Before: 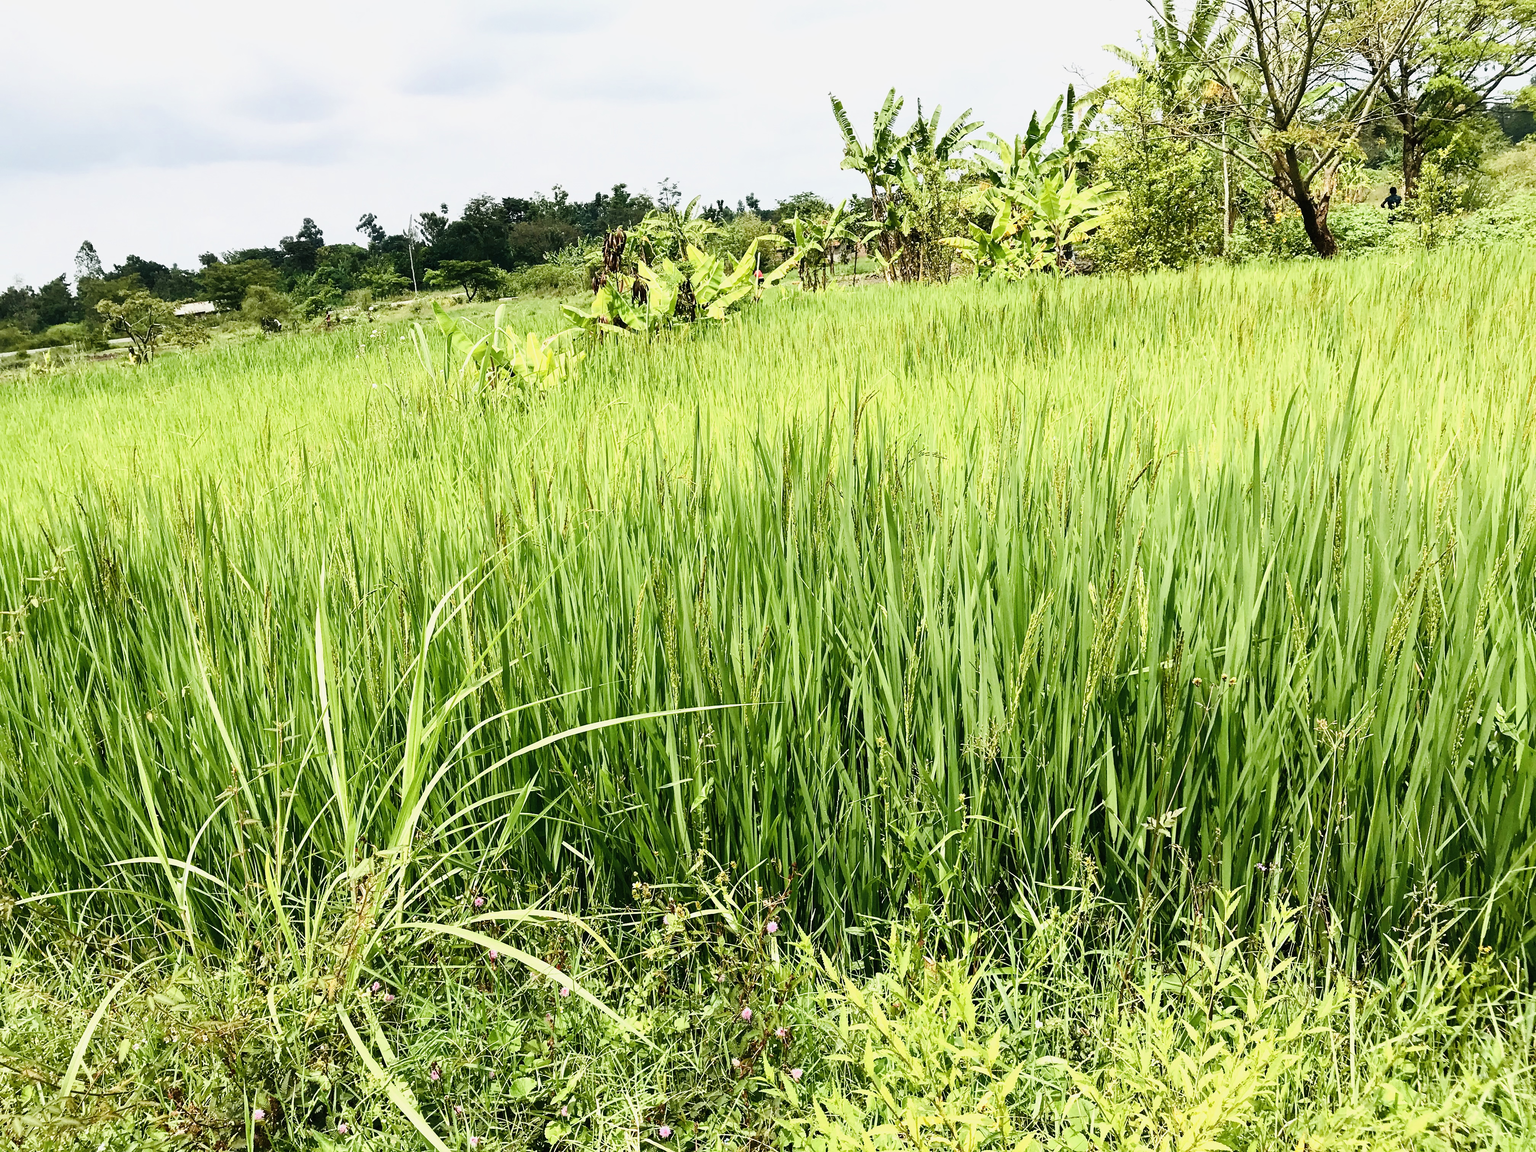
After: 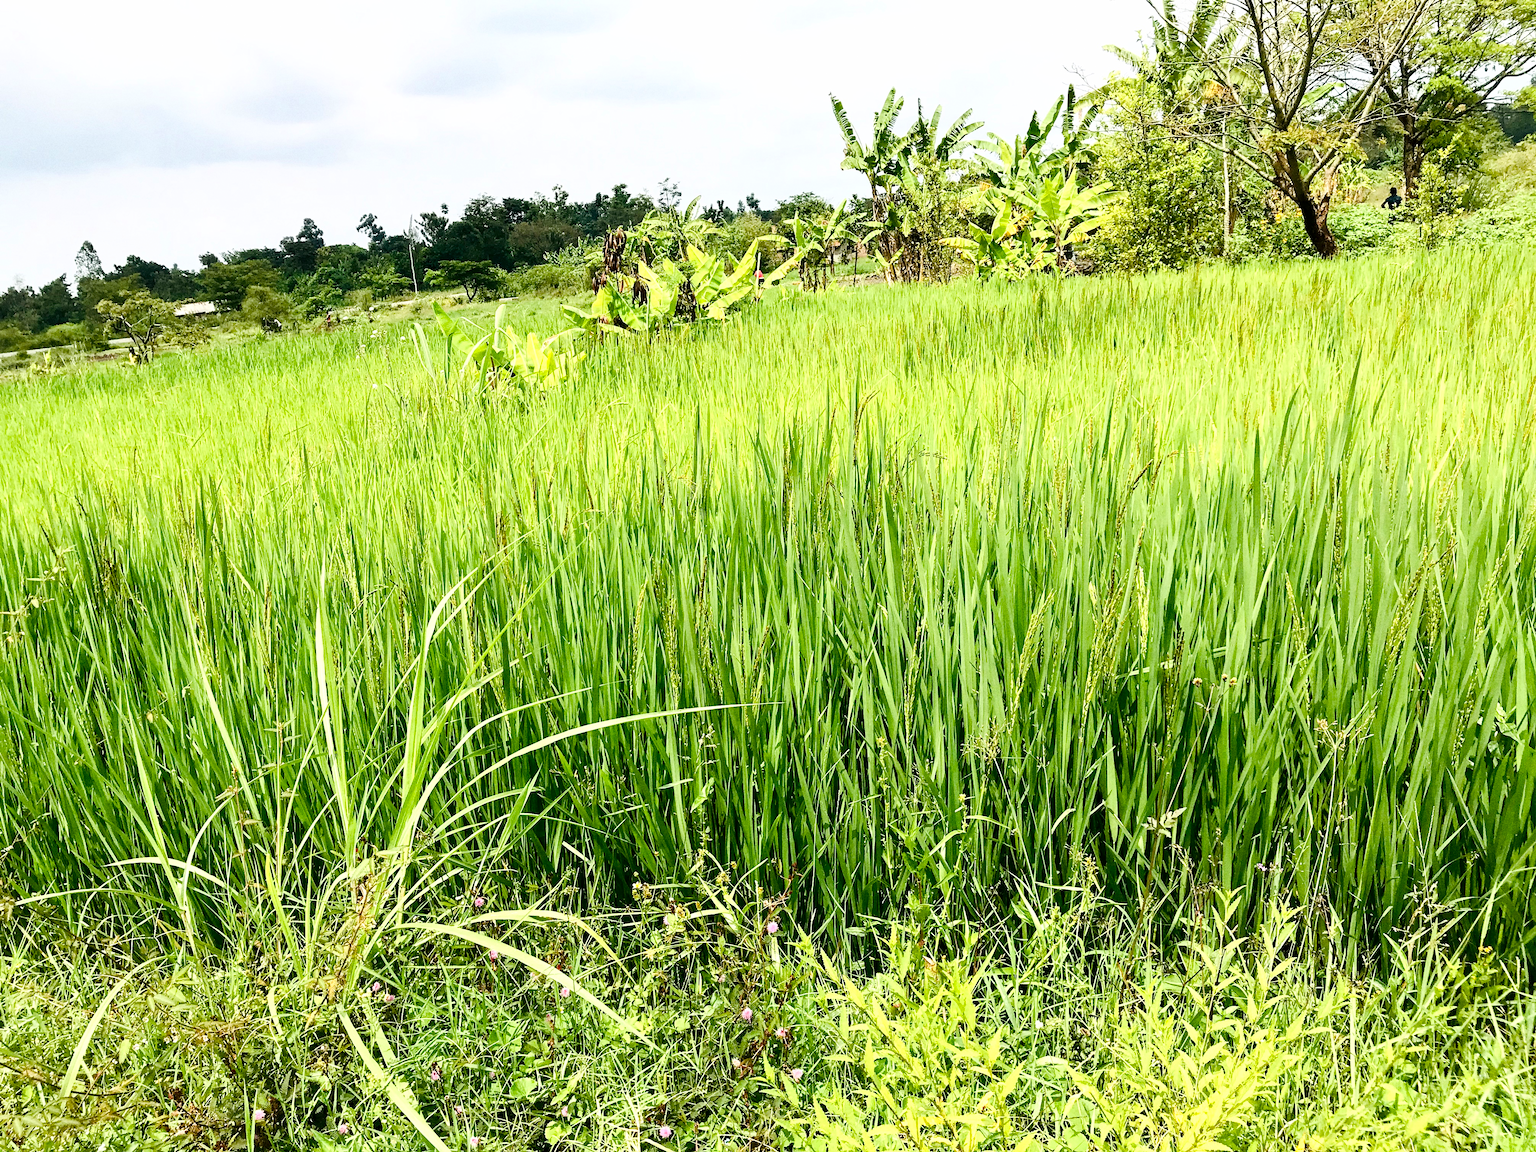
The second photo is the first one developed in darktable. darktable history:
grain: coarseness 0.09 ISO, strength 40%
exposure: black level correction 0.002, exposure 0.15 EV, compensate highlight preservation false
